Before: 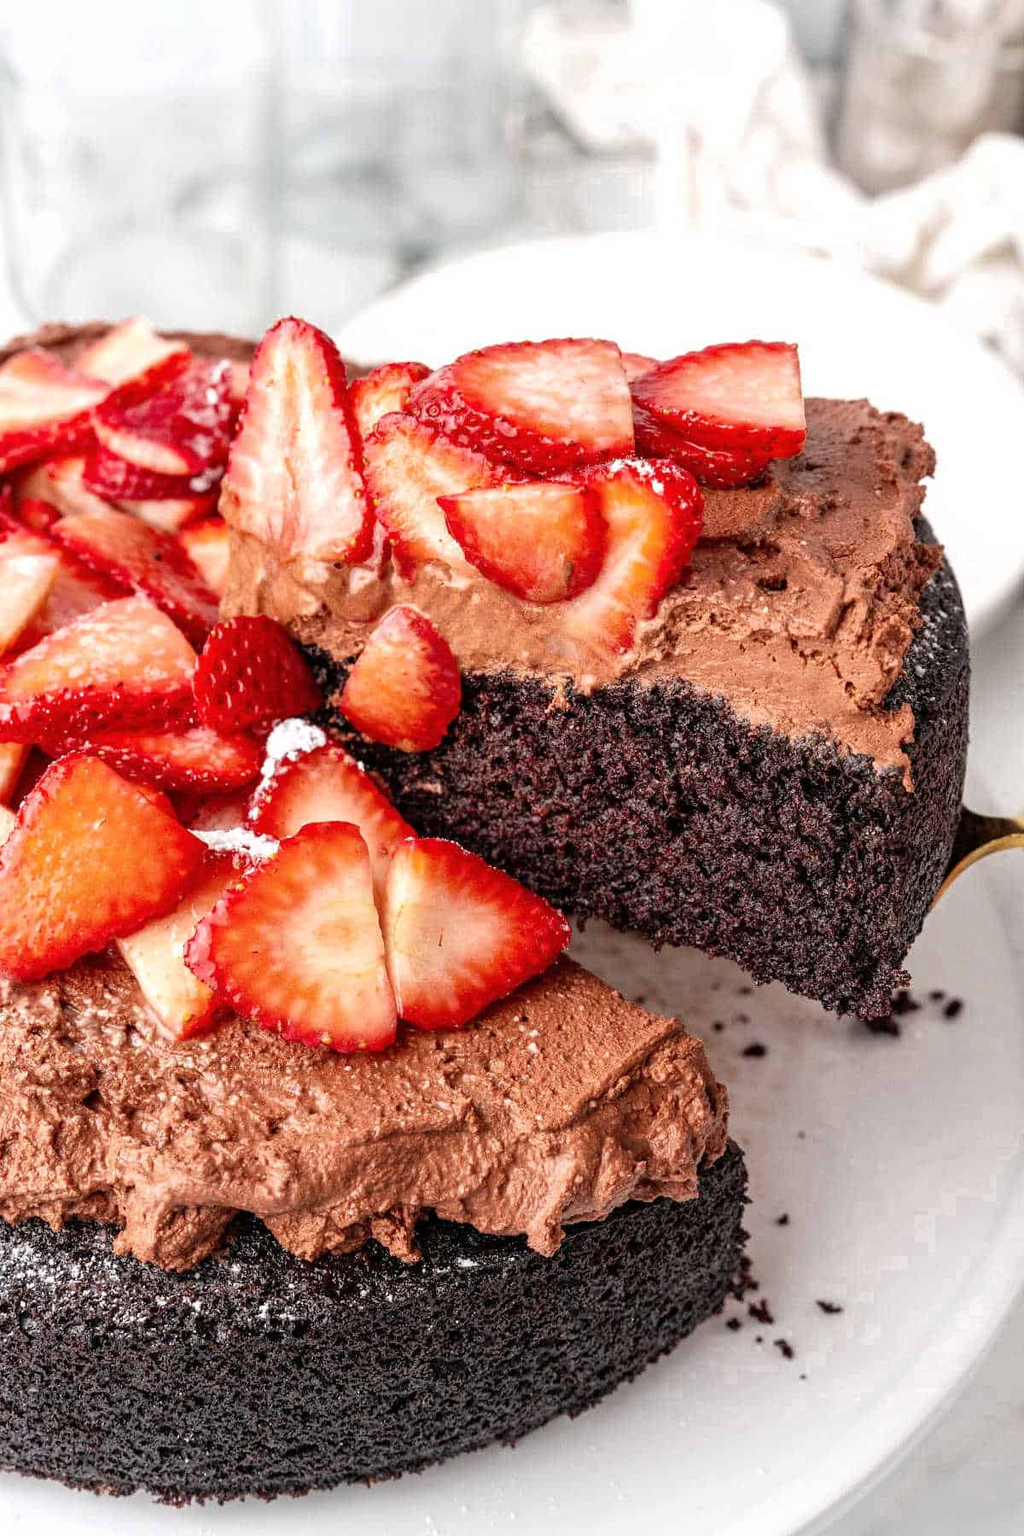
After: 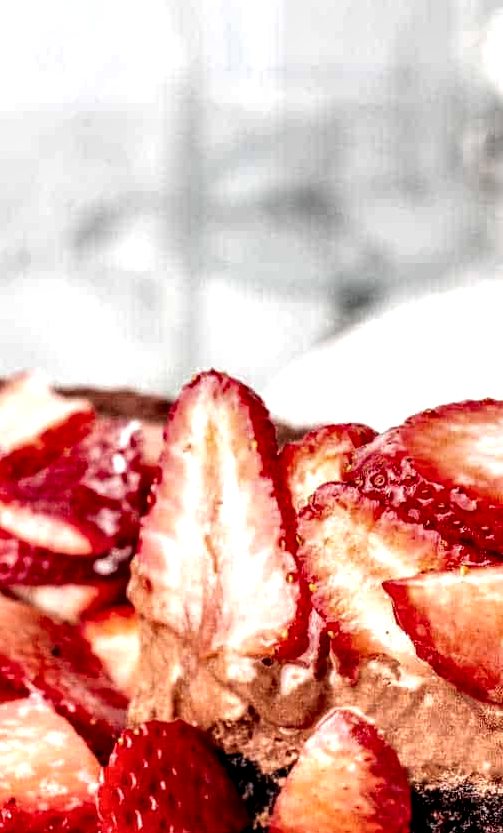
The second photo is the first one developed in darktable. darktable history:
crop and rotate: left 10.817%, top 0.062%, right 47.194%, bottom 53.626%
local contrast: highlights 80%, shadows 57%, detail 175%, midtone range 0.602
